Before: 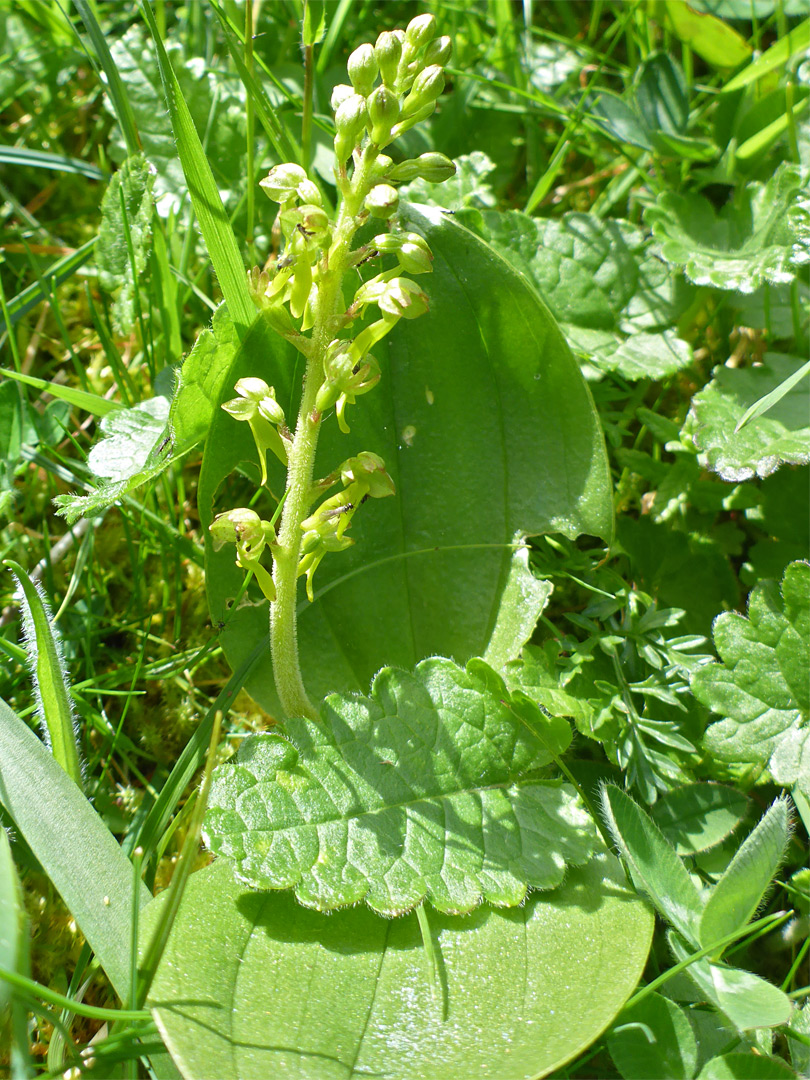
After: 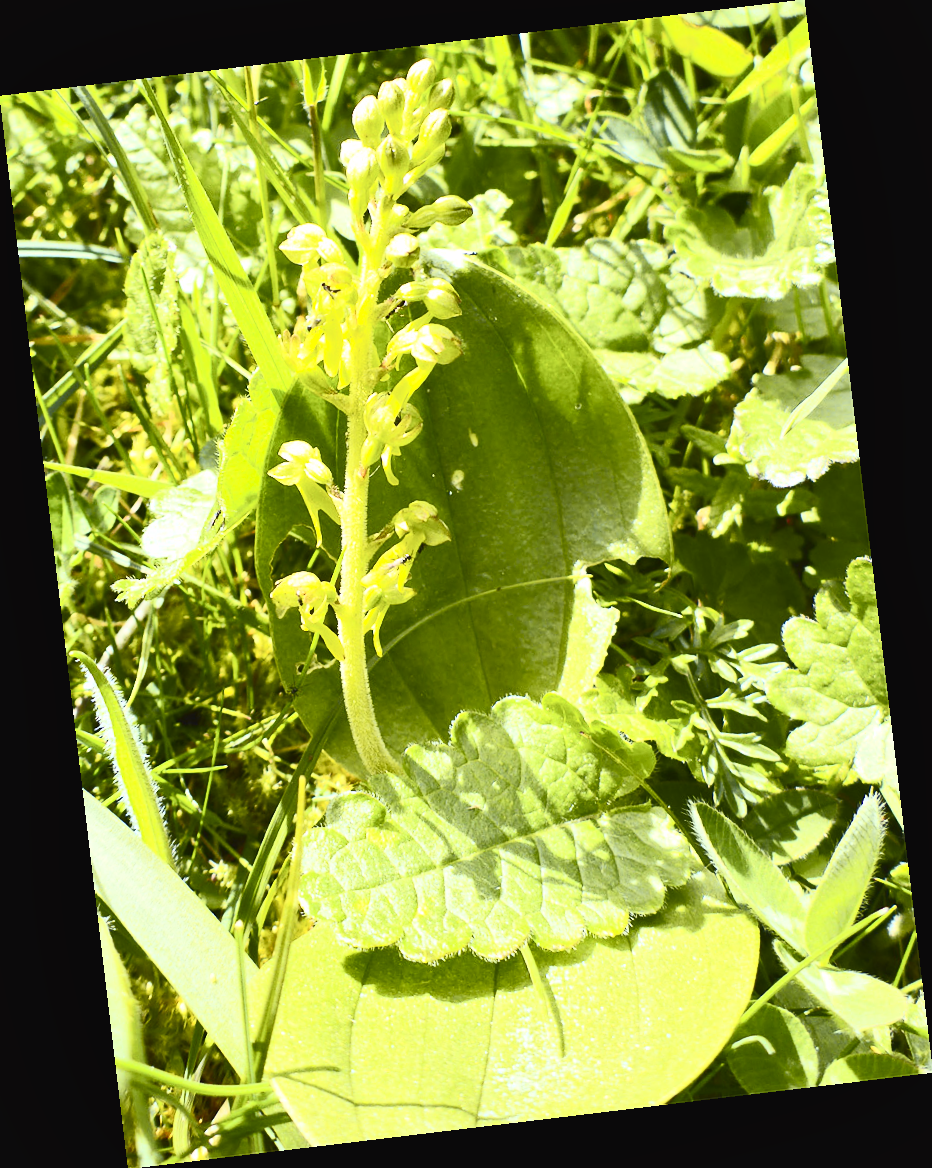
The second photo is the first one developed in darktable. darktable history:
rotate and perspective: rotation -6.83°, automatic cropping off
color contrast: green-magenta contrast 0.81
contrast brightness saturation: contrast 0.62, brightness 0.34, saturation 0.14
tone curve: curves: ch0 [(0, 0.024) (0.119, 0.146) (0.474, 0.485) (0.718, 0.739) (0.817, 0.839) (1, 0.998)]; ch1 [(0, 0) (0.377, 0.416) (0.439, 0.451) (0.477, 0.485) (0.501, 0.503) (0.538, 0.544) (0.58, 0.613) (0.664, 0.7) (0.783, 0.804) (1, 1)]; ch2 [(0, 0) (0.38, 0.405) (0.463, 0.456) (0.498, 0.497) (0.524, 0.535) (0.578, 0.576) (0.648, 0.665) (1, 1)], color space Lab, independent channels, preserve colors none
shadows and highlights: shadows 29.61, highlights -30.47, low approximation 0.01, soften with gaussian
